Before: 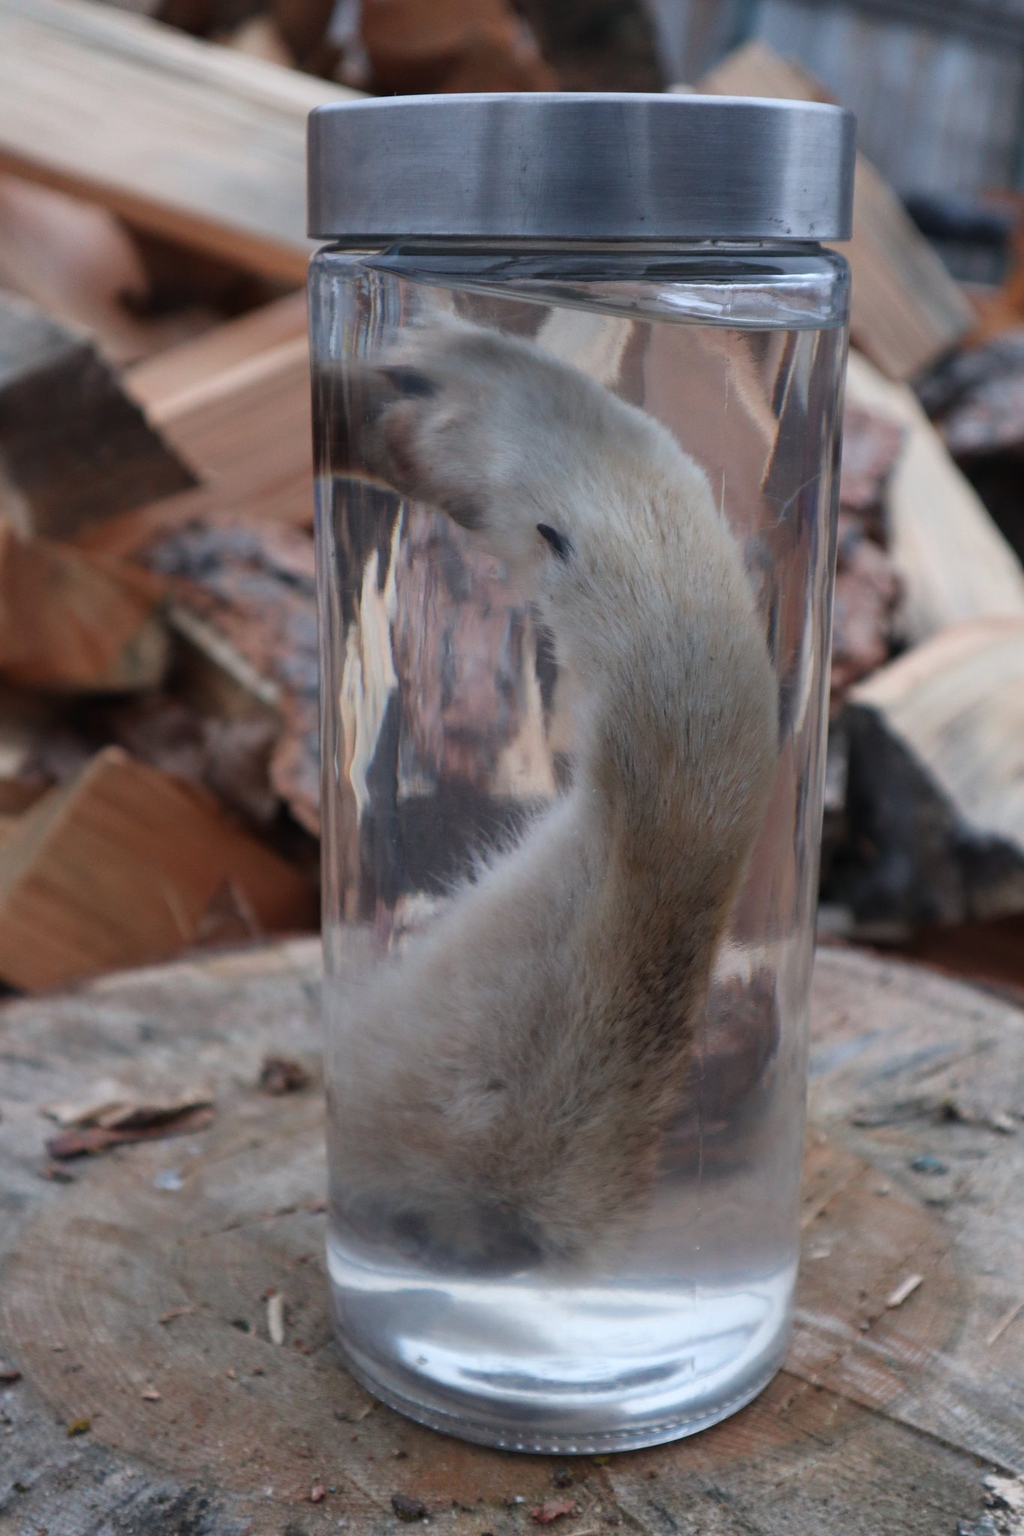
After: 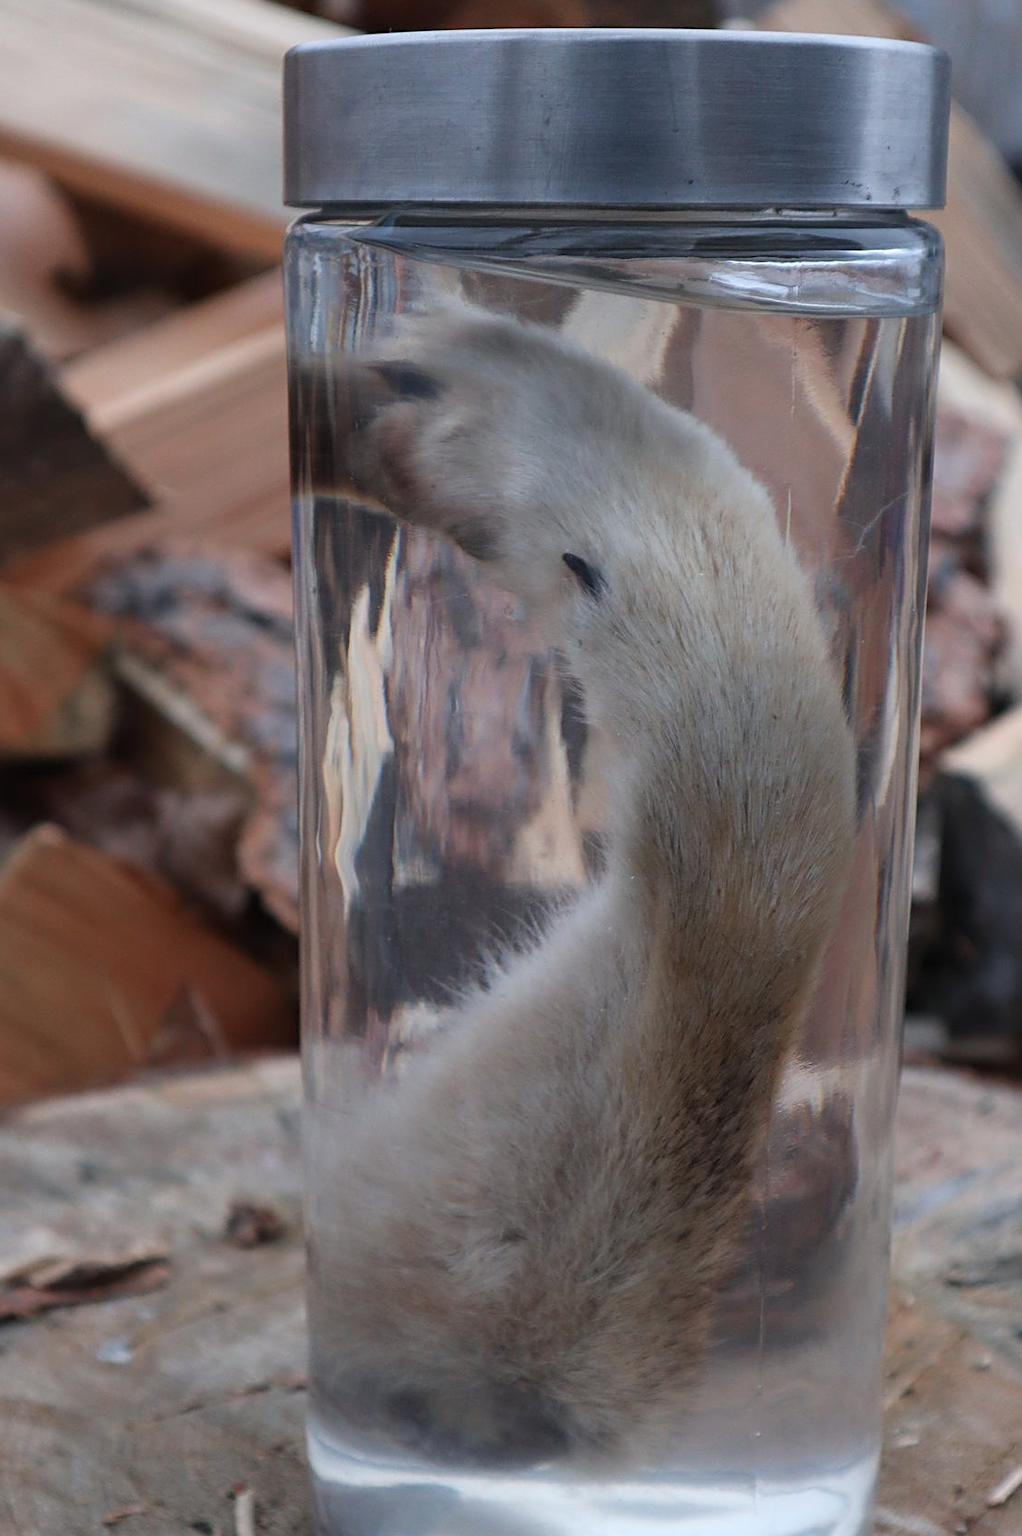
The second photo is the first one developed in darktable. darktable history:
crop and rotate: left 7.277%, top 4.495%, right 10.584%, bottom 13.266%
sharpen: on, module defaults
